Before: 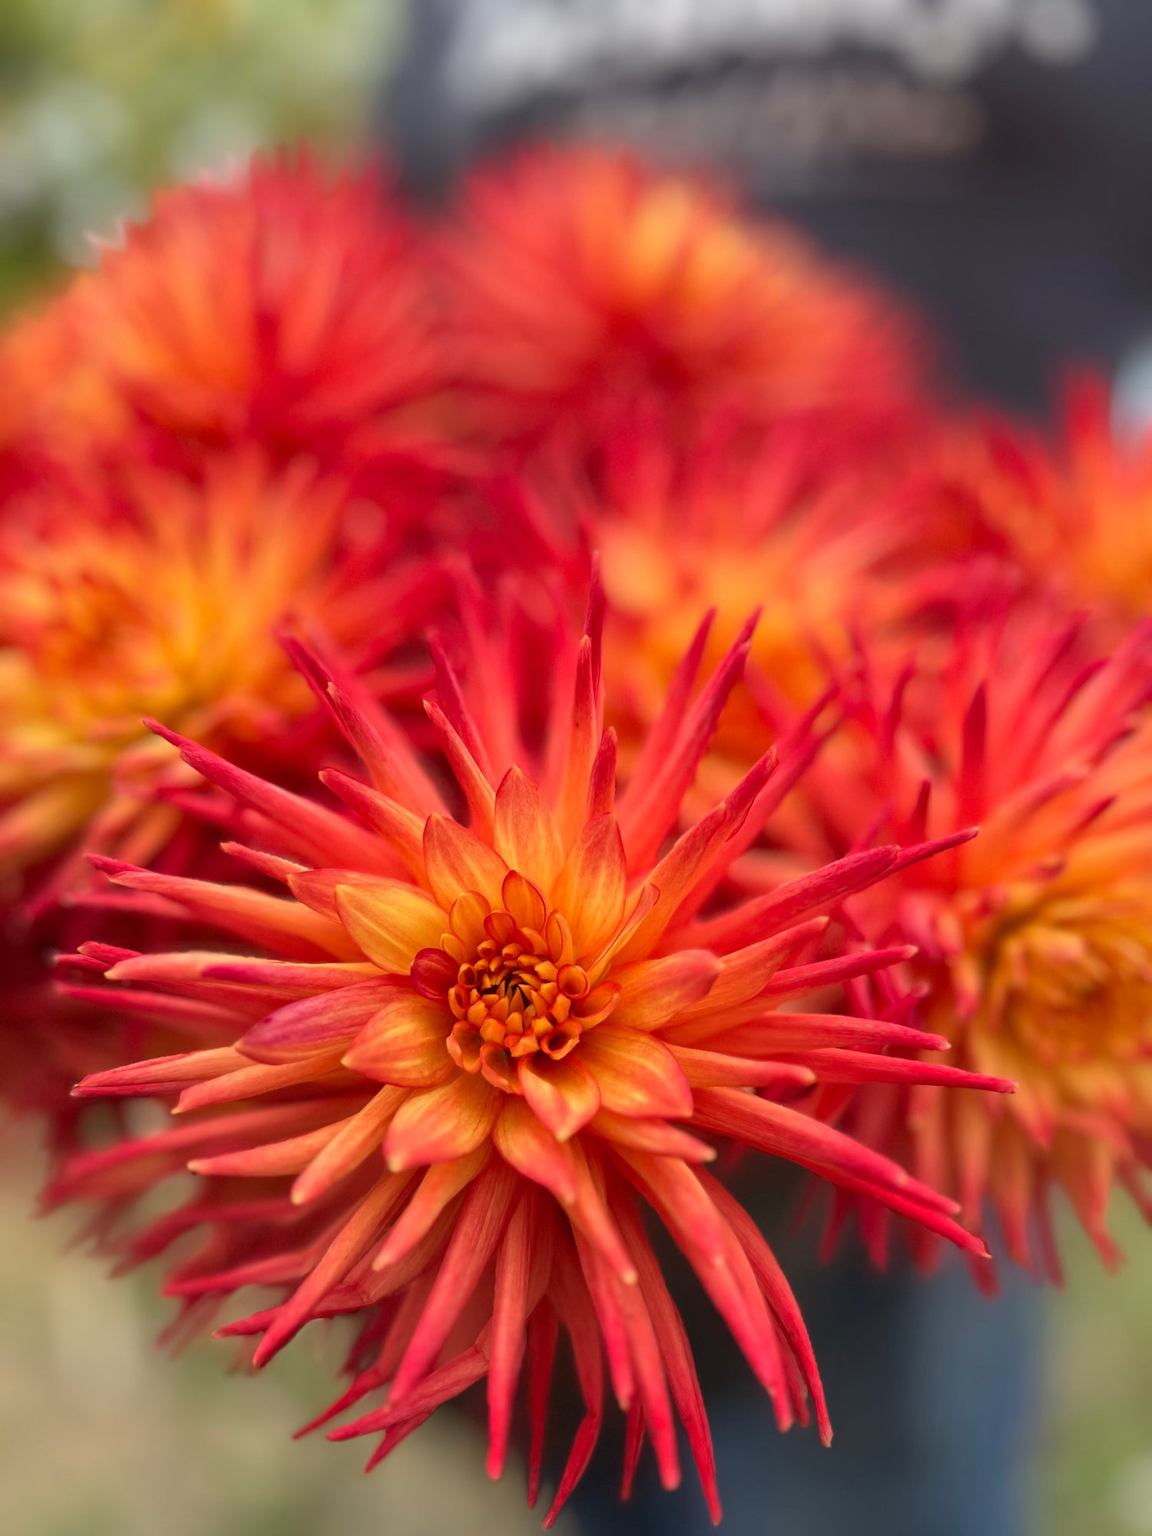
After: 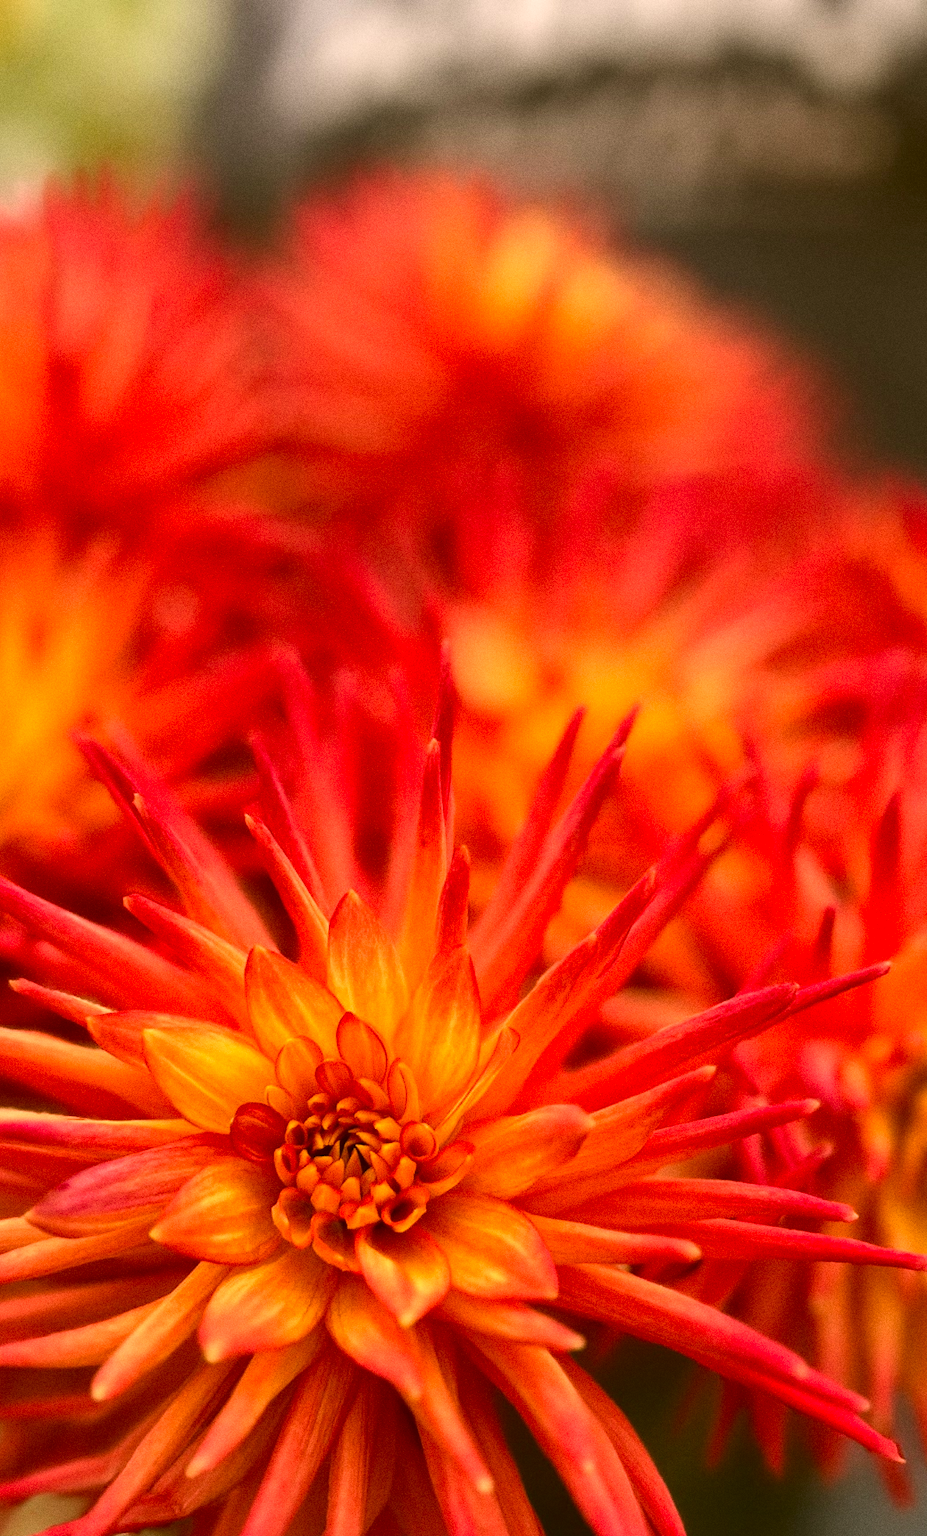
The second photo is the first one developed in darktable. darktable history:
color correction: highlights a* 8.98, highlights b* 15.09, shadows a* -0.49, shadows b* 26.52
crop: left 18.479%, right 12.2%, bottom 13.971%
grain: coarseness 0.09 ISO
tone equalizer: -8 EV -0.417 EV, -7 EV -0.389 EV, -6 EV -0.333 EV, -5 EV -0.222 EV, -3 EV 0.222 EV, -2 EV 0.333 EV, -1 EV 0.389 EV, +0 EV 0.417 EV, edges refinement/feathering 500, mask exposure compensation -1.57 EV, preserve details no
